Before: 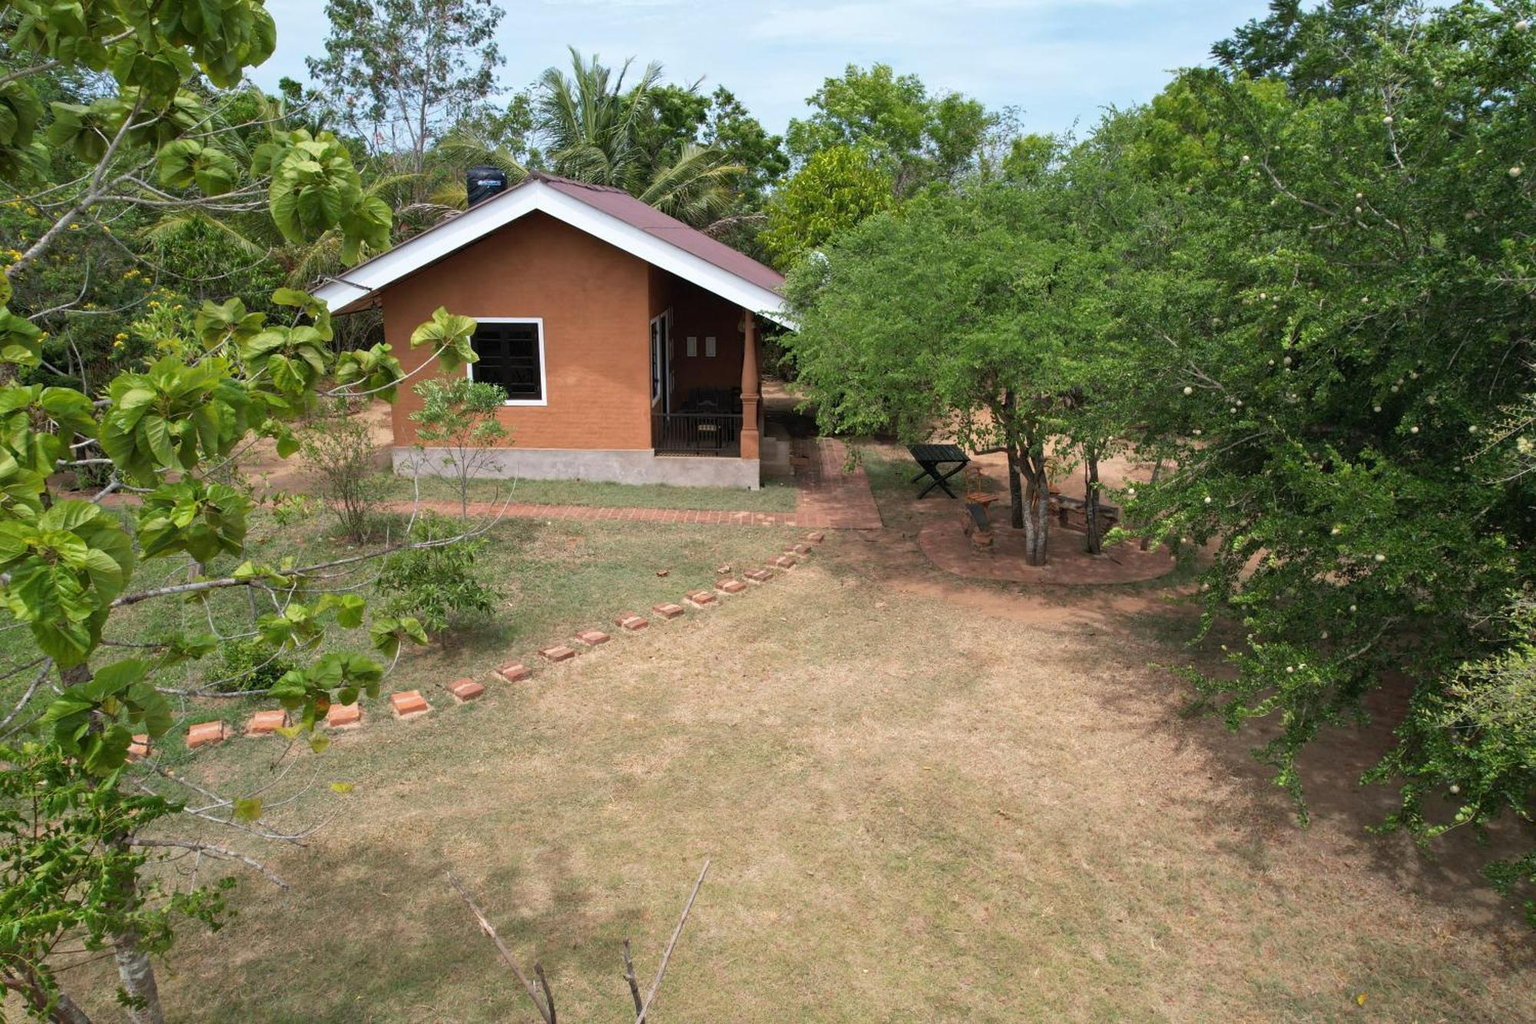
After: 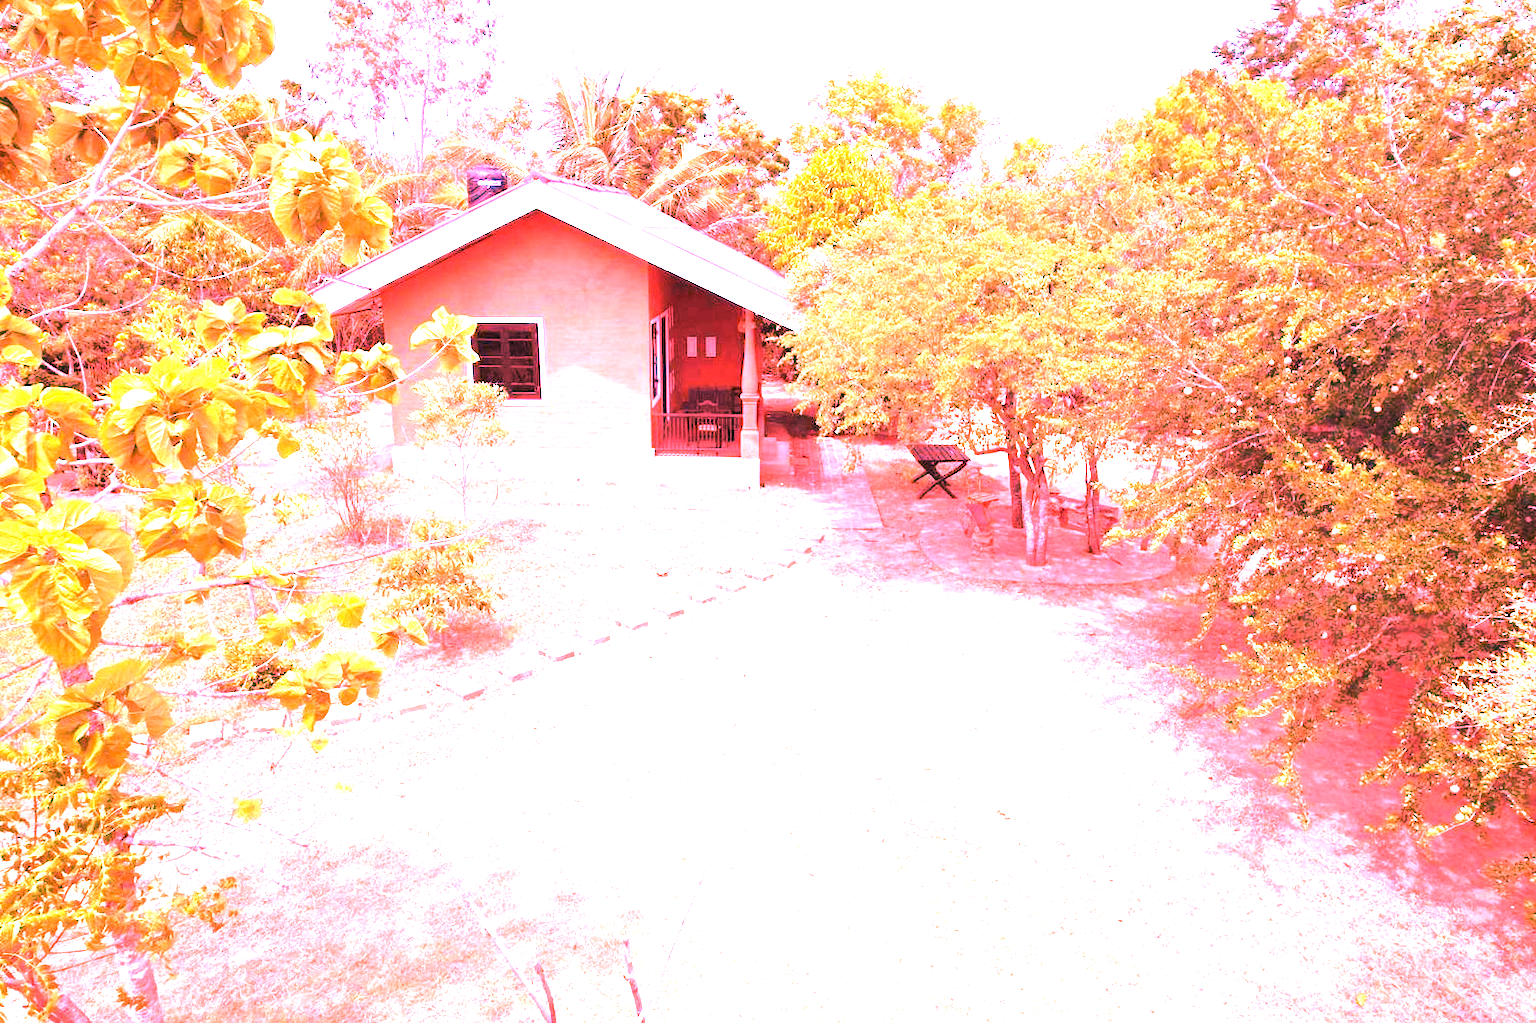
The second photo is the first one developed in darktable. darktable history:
exposure: exposure 2.207 EV, compensate highlight preservation false
white balance: red 3.328, blue 1.448
